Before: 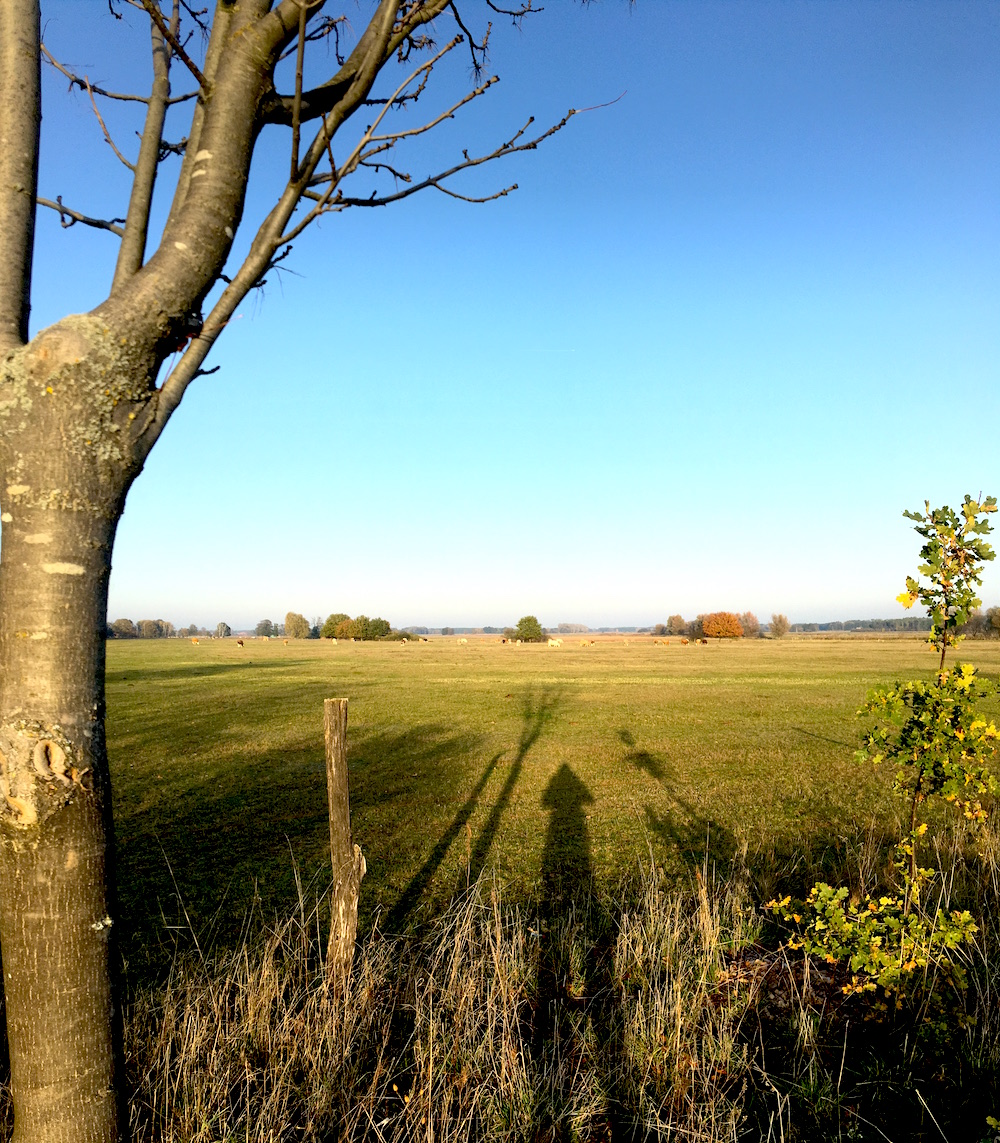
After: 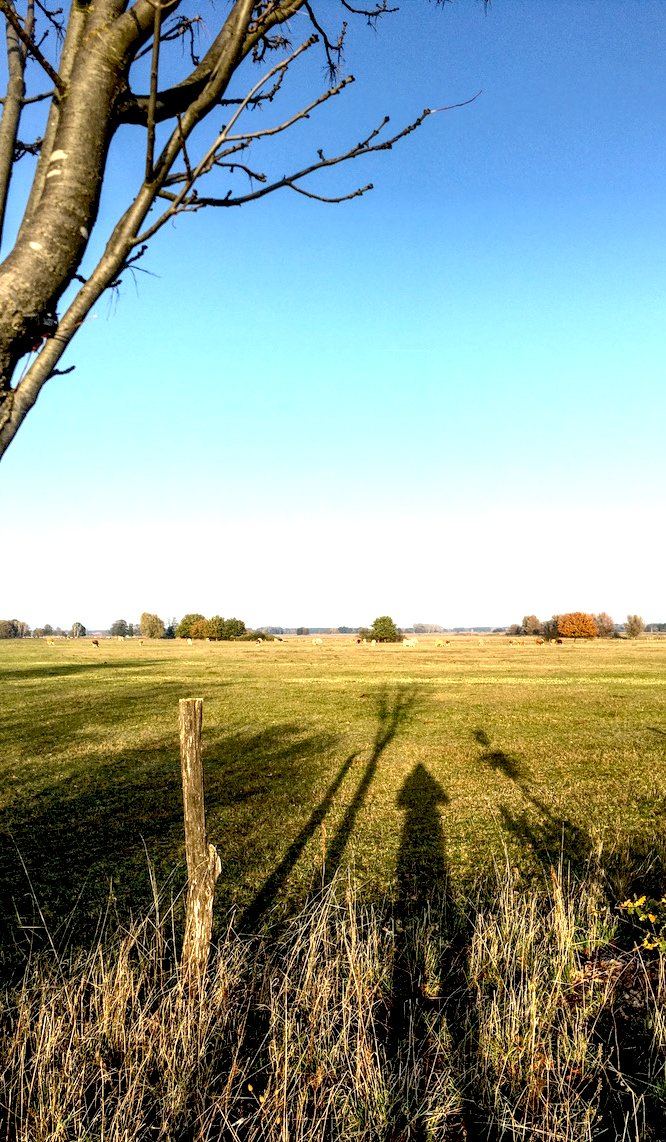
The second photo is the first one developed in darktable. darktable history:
crop and rotate: left 14.503%, right 18.879%
local contrast: highlights 78%, shadows 56%, detail 174%, midtone range 0.427
exposure: exposure 0.207 EV, compensate highlight preservation false
